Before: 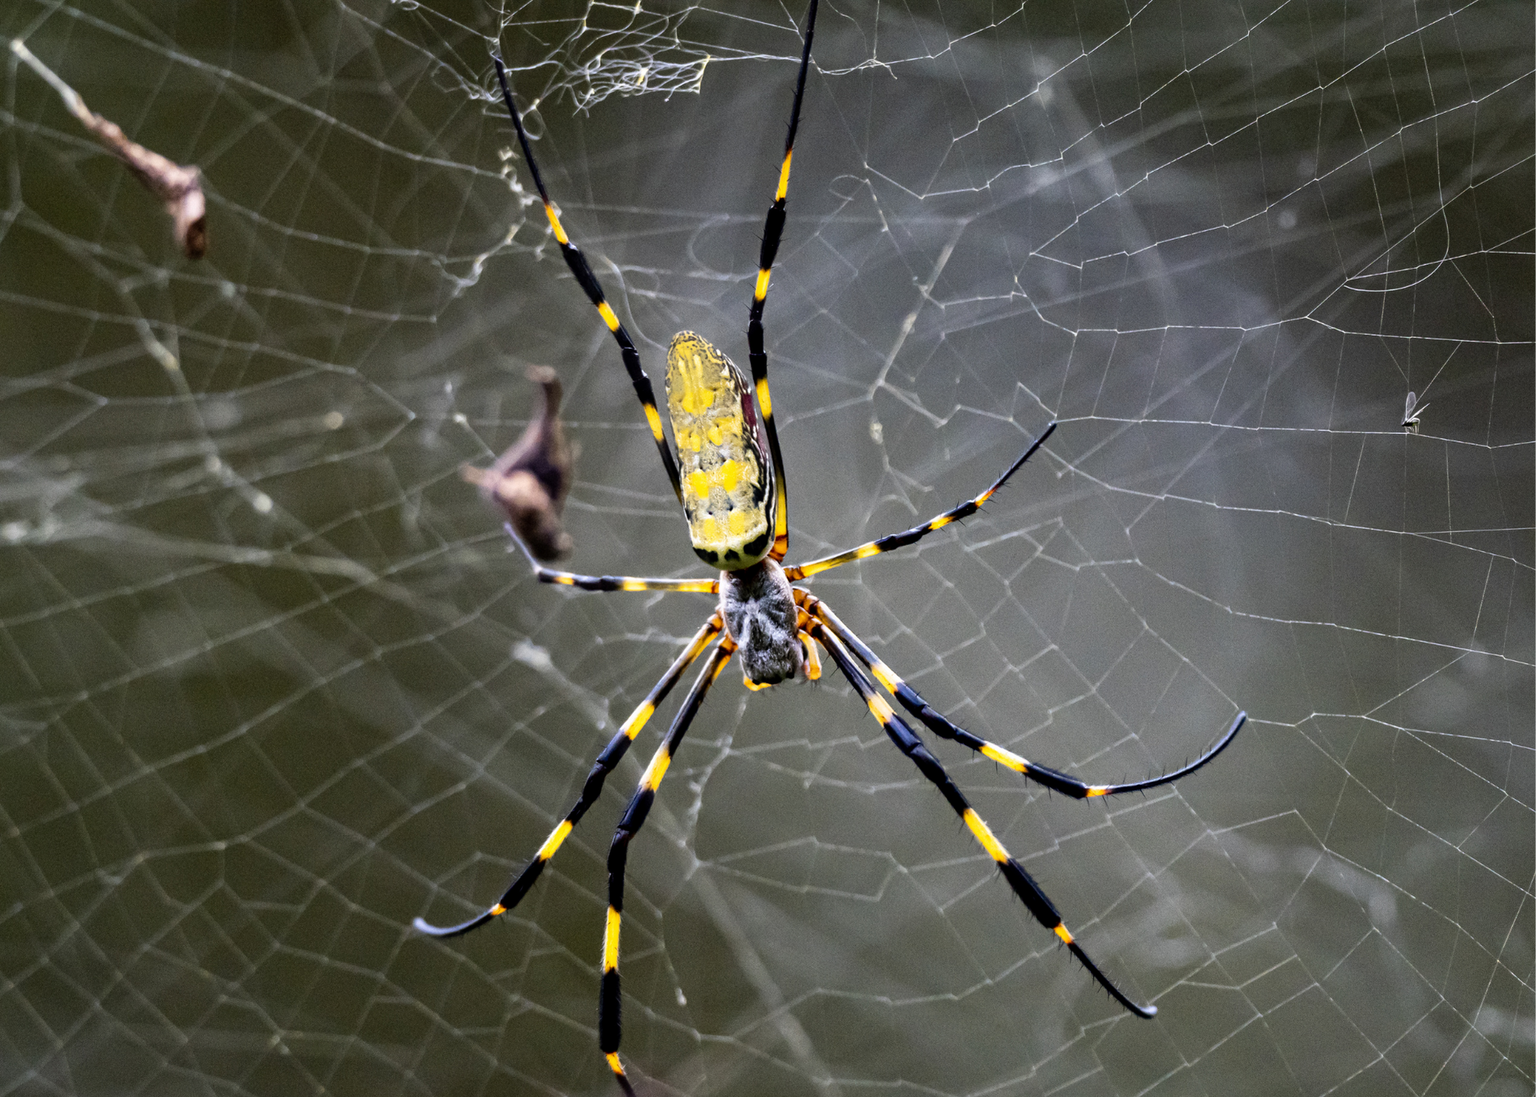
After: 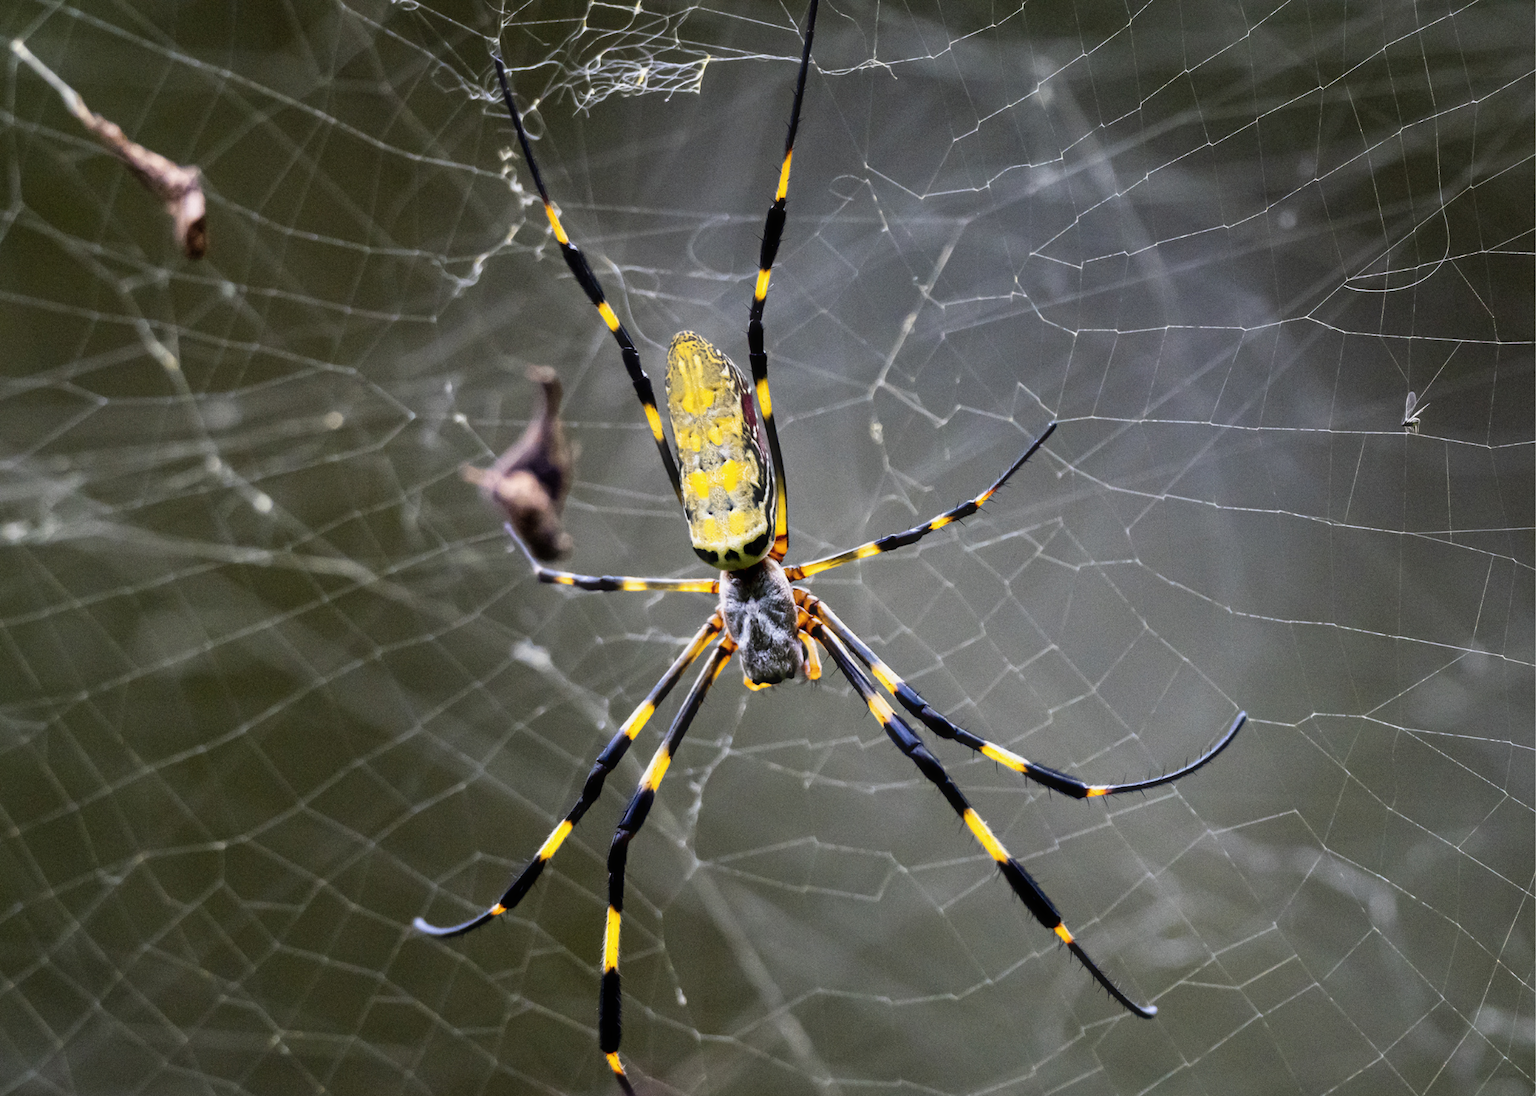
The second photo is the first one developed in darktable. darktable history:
haze removal: strength -0.046, compatibility mode true, adaptive false
